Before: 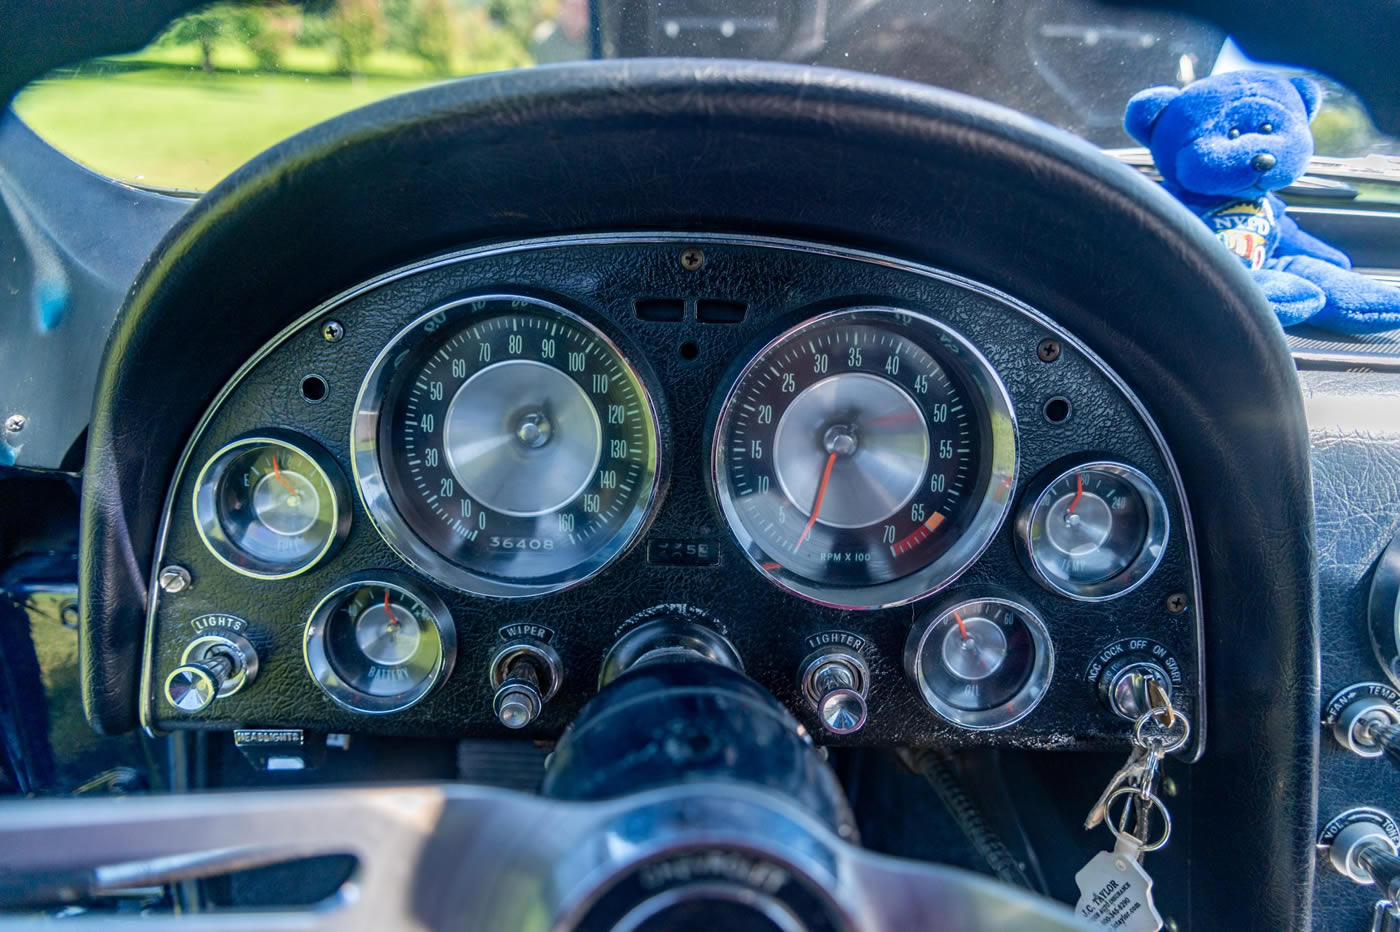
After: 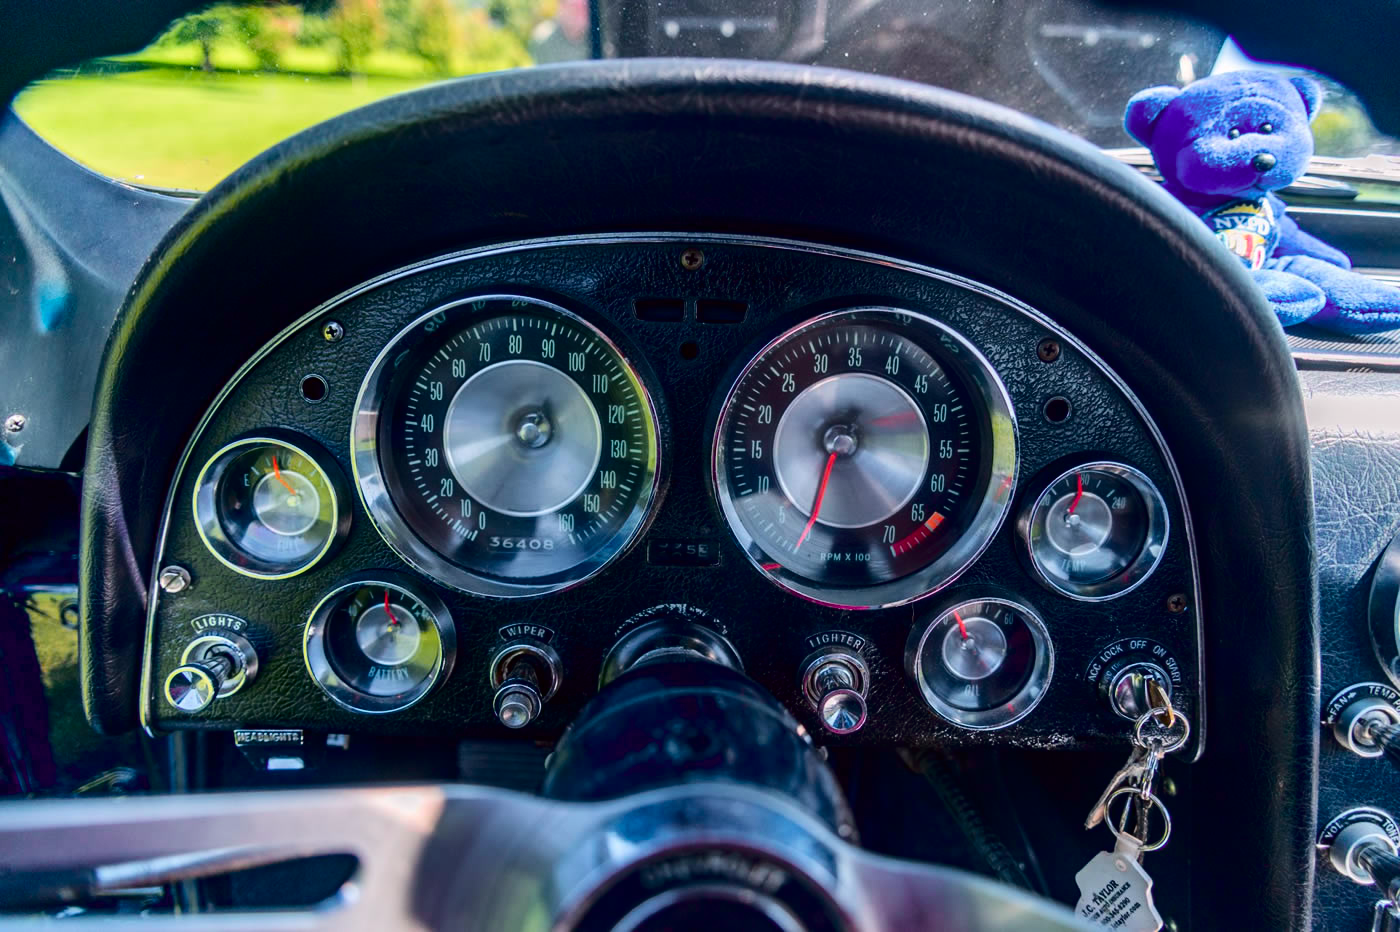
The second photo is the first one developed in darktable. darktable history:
tone curve: curves: ch0 [(0, 0) (0.106, 0.026) (0.275, 0.155) (0.392, 0.314) (0.513, 0.481) (0.657, 0.667) (1, 1)]; ch1 [(0, 0) (0.5, 0.511) (0.536, 0.579) (0.587, 0.69) (1, 1)]; ch2 [(0, 0) (0.5, 0.5) (0.55, 0.552) (0.625, 0.699) (1, 1)], color space Lab, independent channels, preserve colors none
